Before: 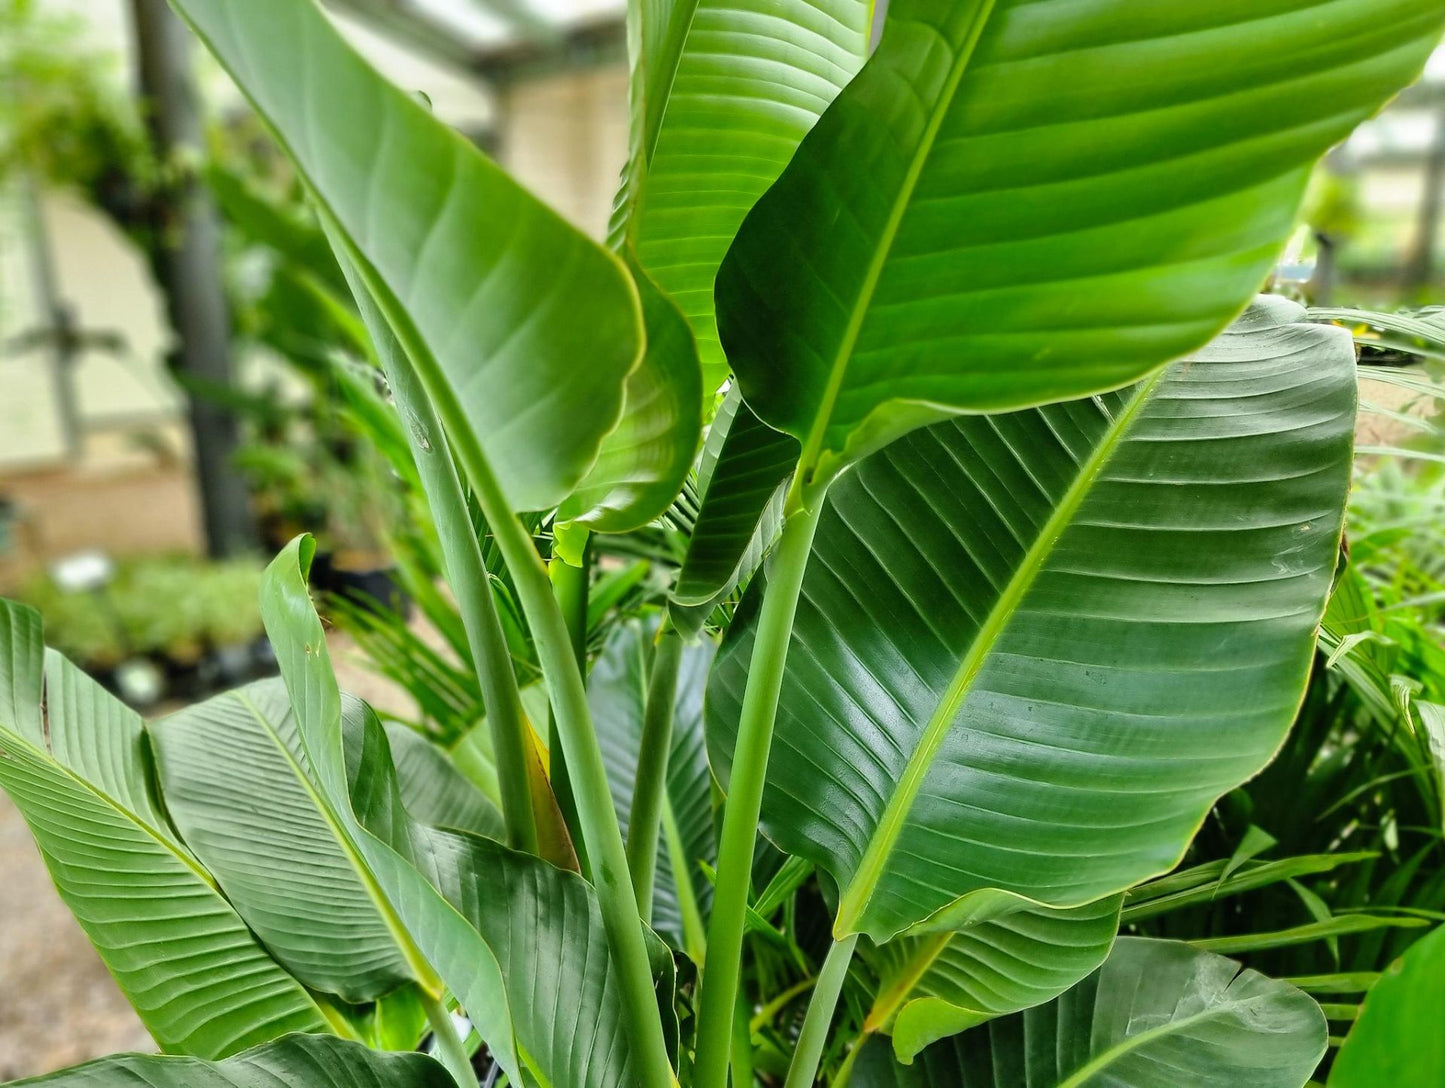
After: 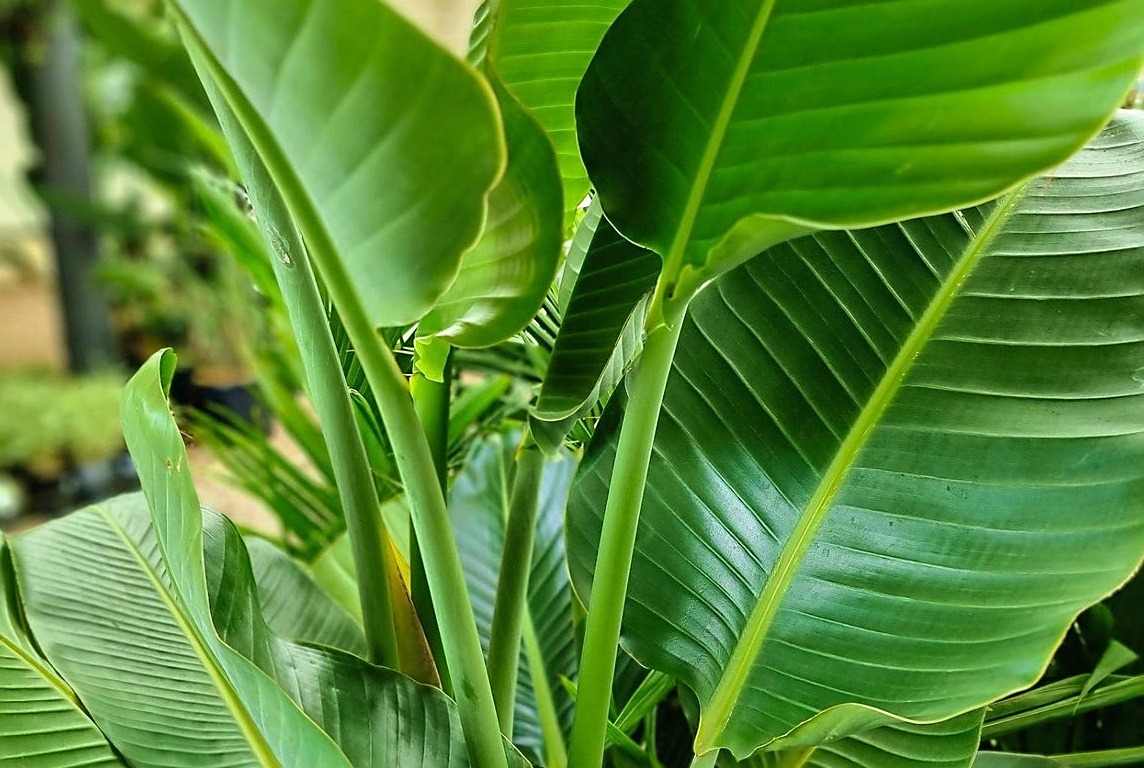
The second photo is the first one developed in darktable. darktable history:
sharpen: on, module defaults
crop: left 9.655%, top 17.052%, right 11.132%, bottom 12.339%
velvia: strength 45.66%
color correction: highlights b* -0.026
